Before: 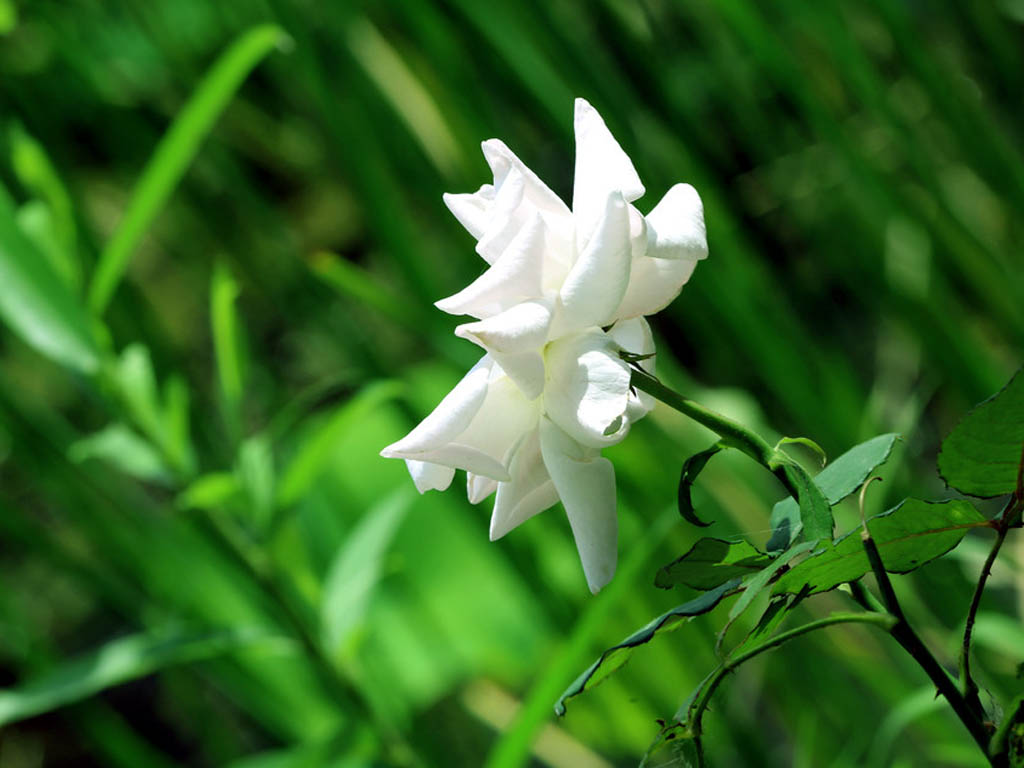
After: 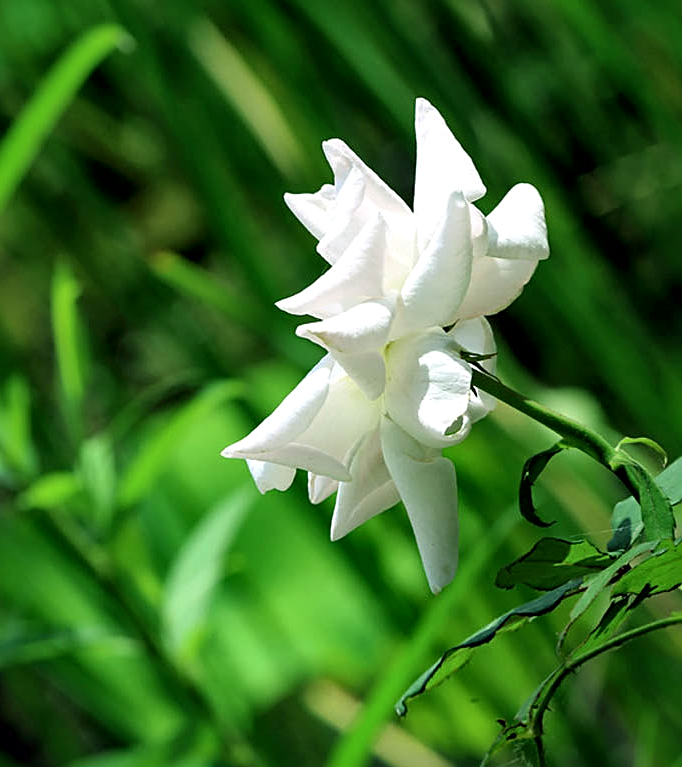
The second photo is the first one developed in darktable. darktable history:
local contrast: mode bilateral grid, contrast 19, coarseness 49, detail 130%, midtone range 0.2
sharpen: on, module defaults
crop and rotate: left 15.601%, right 17.718%
